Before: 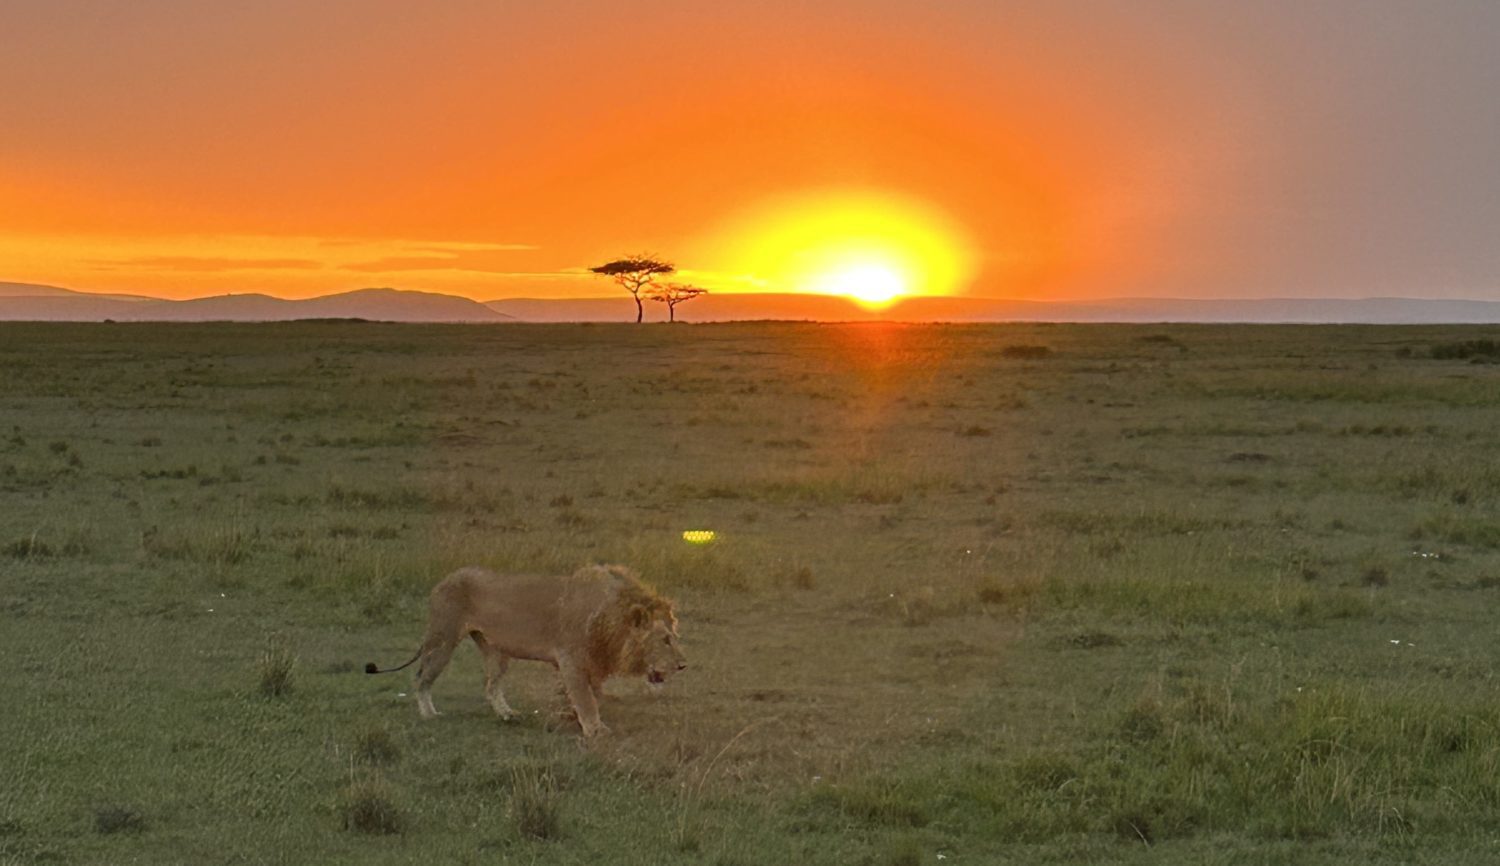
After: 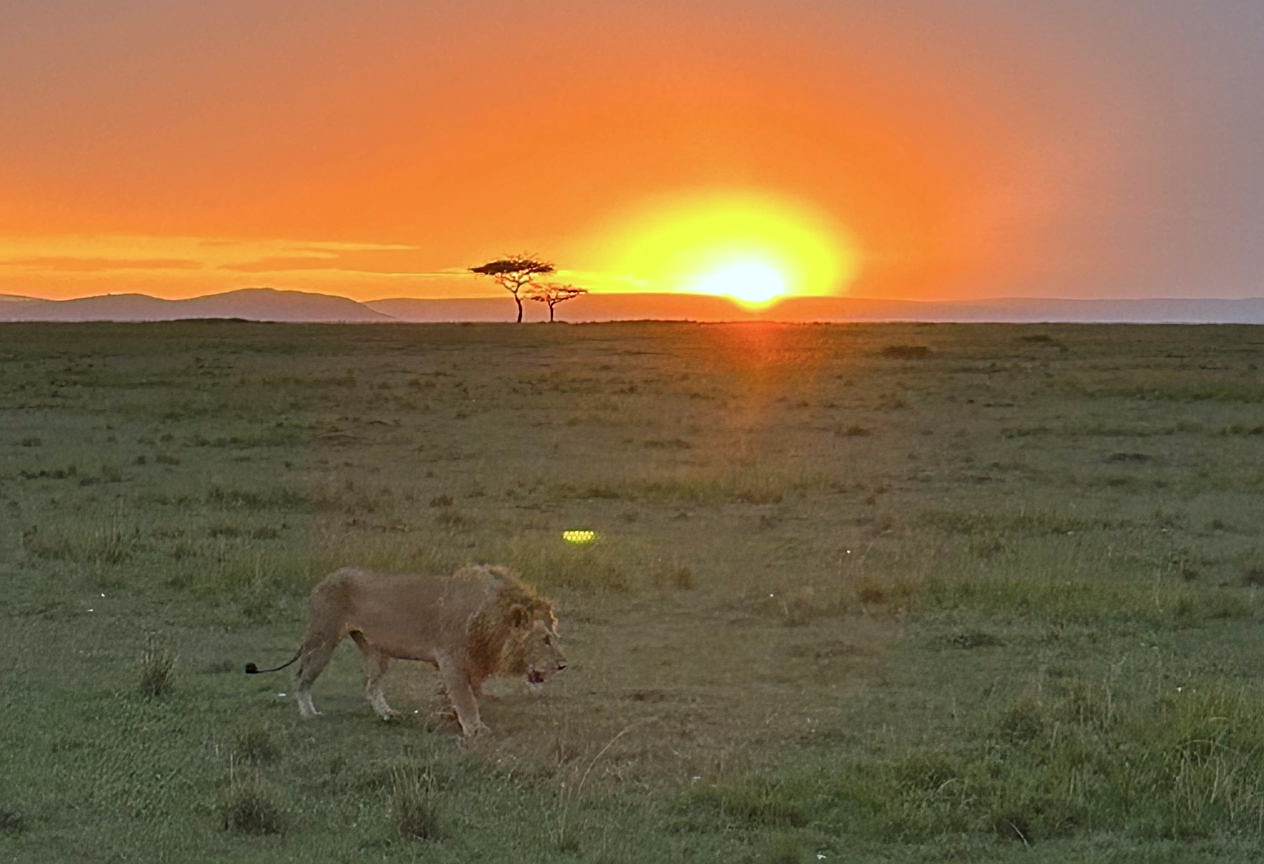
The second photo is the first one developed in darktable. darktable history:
sharpen: on, module defaults
color calibration: x 0.37, y 0.382, temperature 4313.32 K
crop: left 8.026%, right 7.374%
